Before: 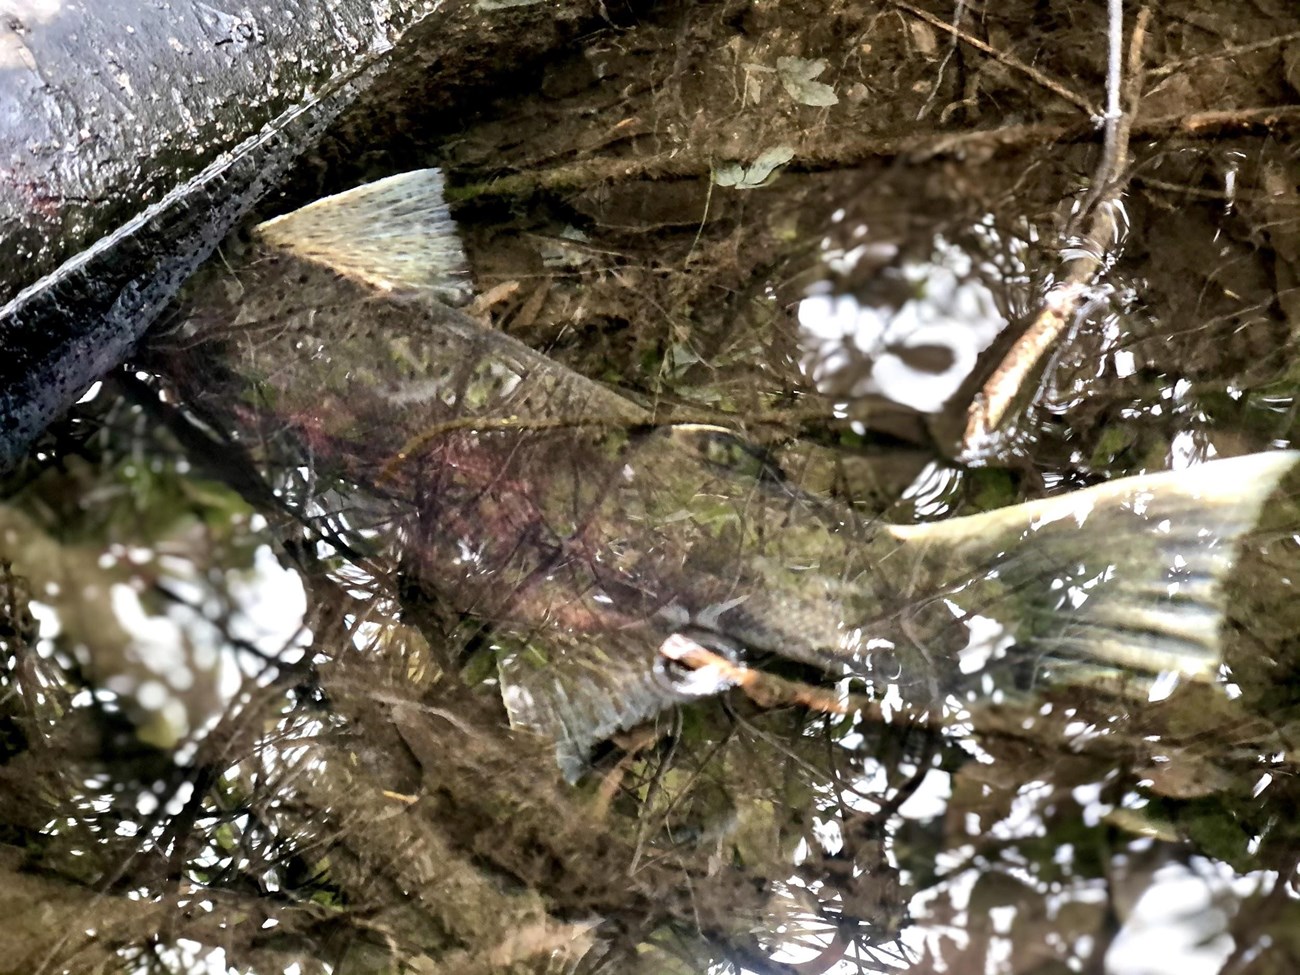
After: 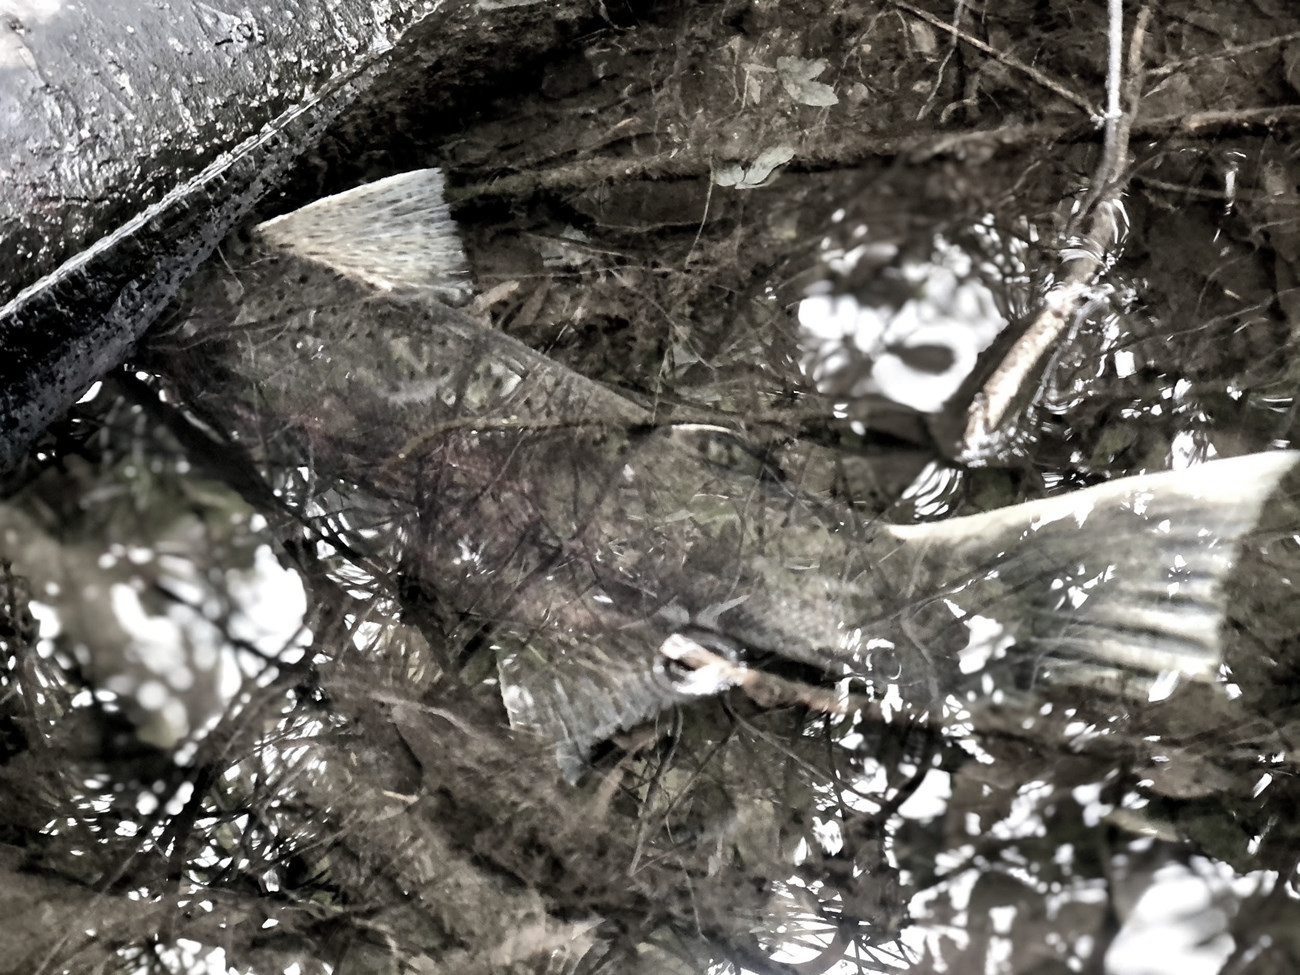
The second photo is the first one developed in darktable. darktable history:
color correction: highlights b* 0, saturation 0.26
velvia: strength 24.73%
